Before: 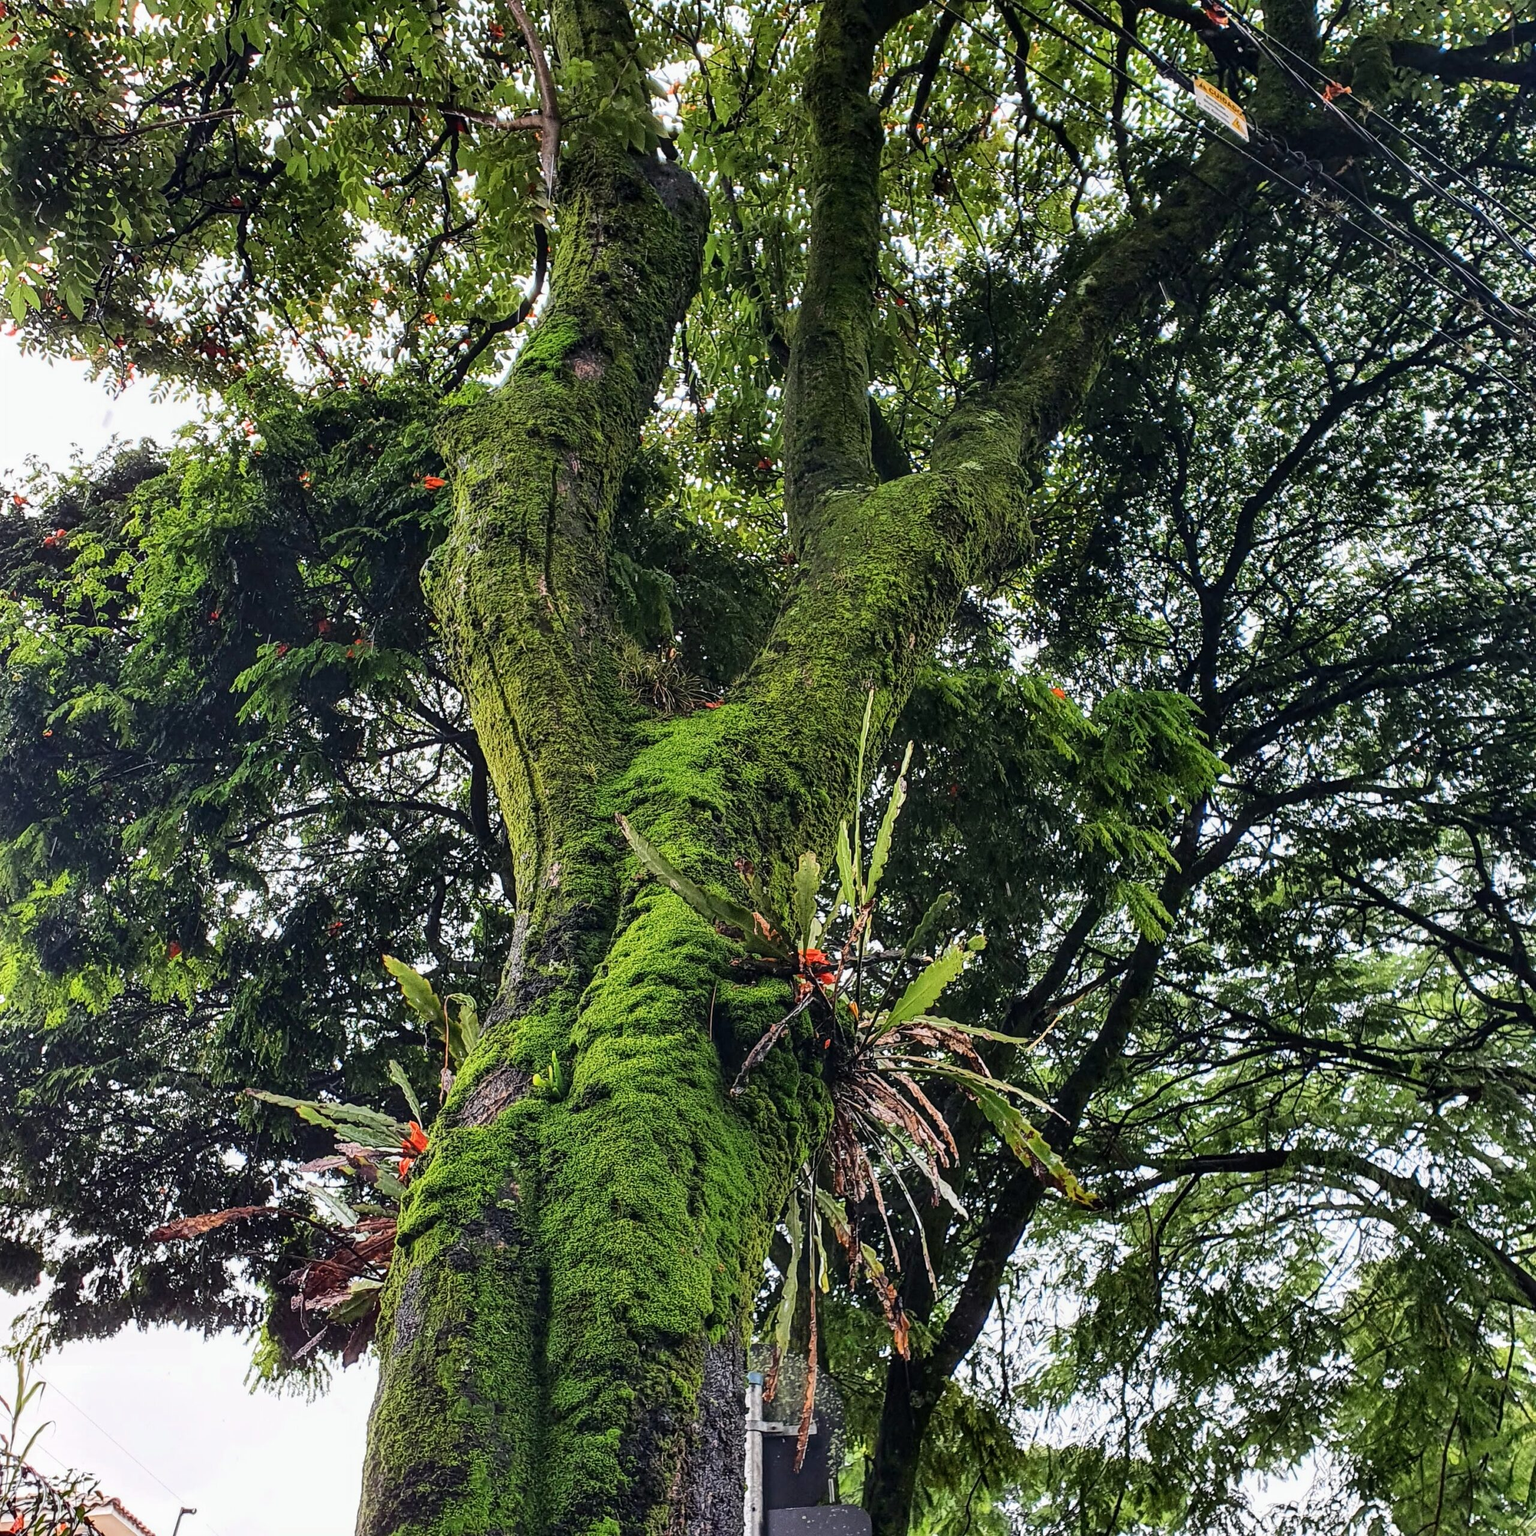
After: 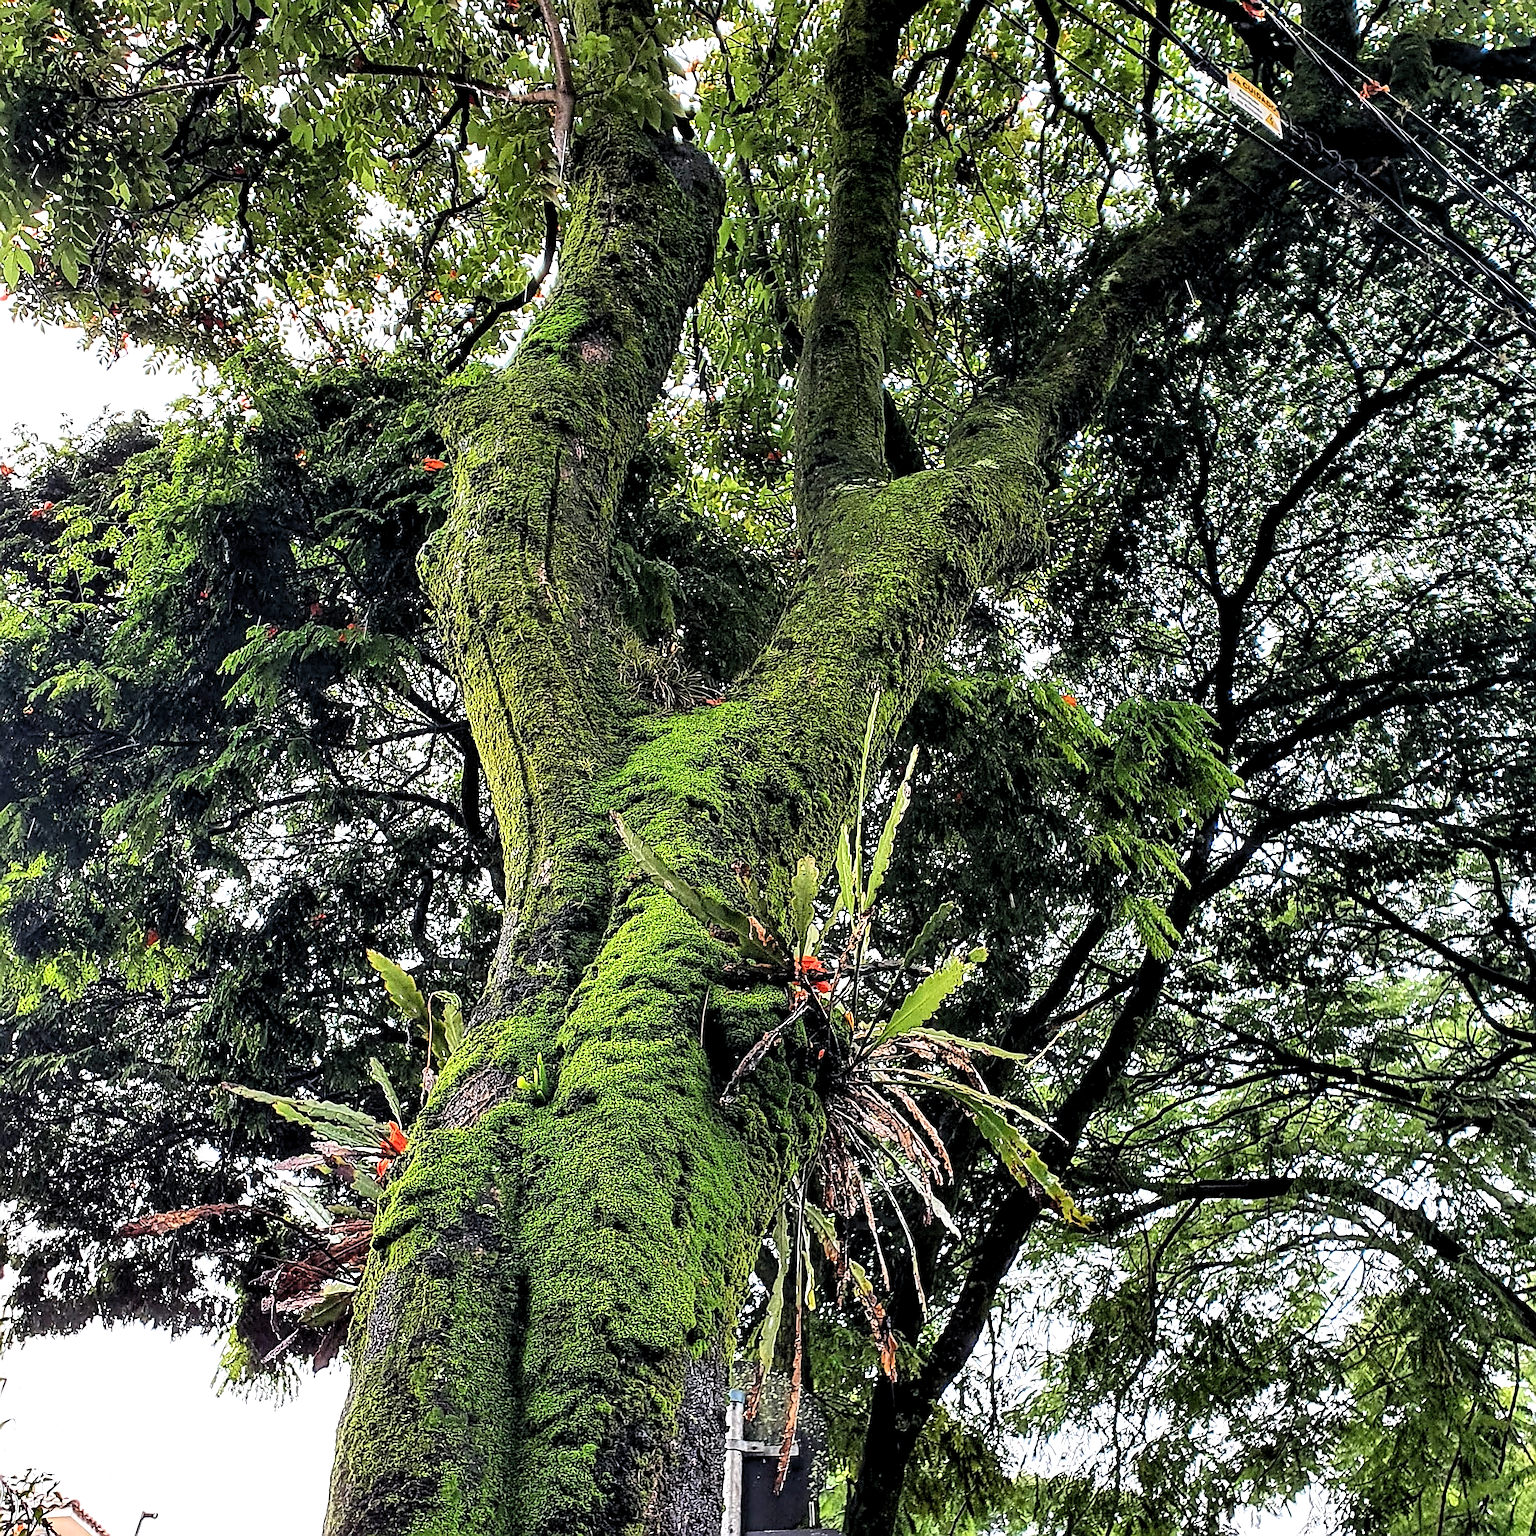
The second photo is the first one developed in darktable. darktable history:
rgb levels: levels [[0.01, 0.419, 0.839], [0, 0.5, 1], [0, 0.5, 1]]
crop and rotate: angle -1.69°
exposure: exposure 0.191 EV, compensate highlight preservation false
sharpen: radius 1.4, amount 1.25, threshold 0.7
